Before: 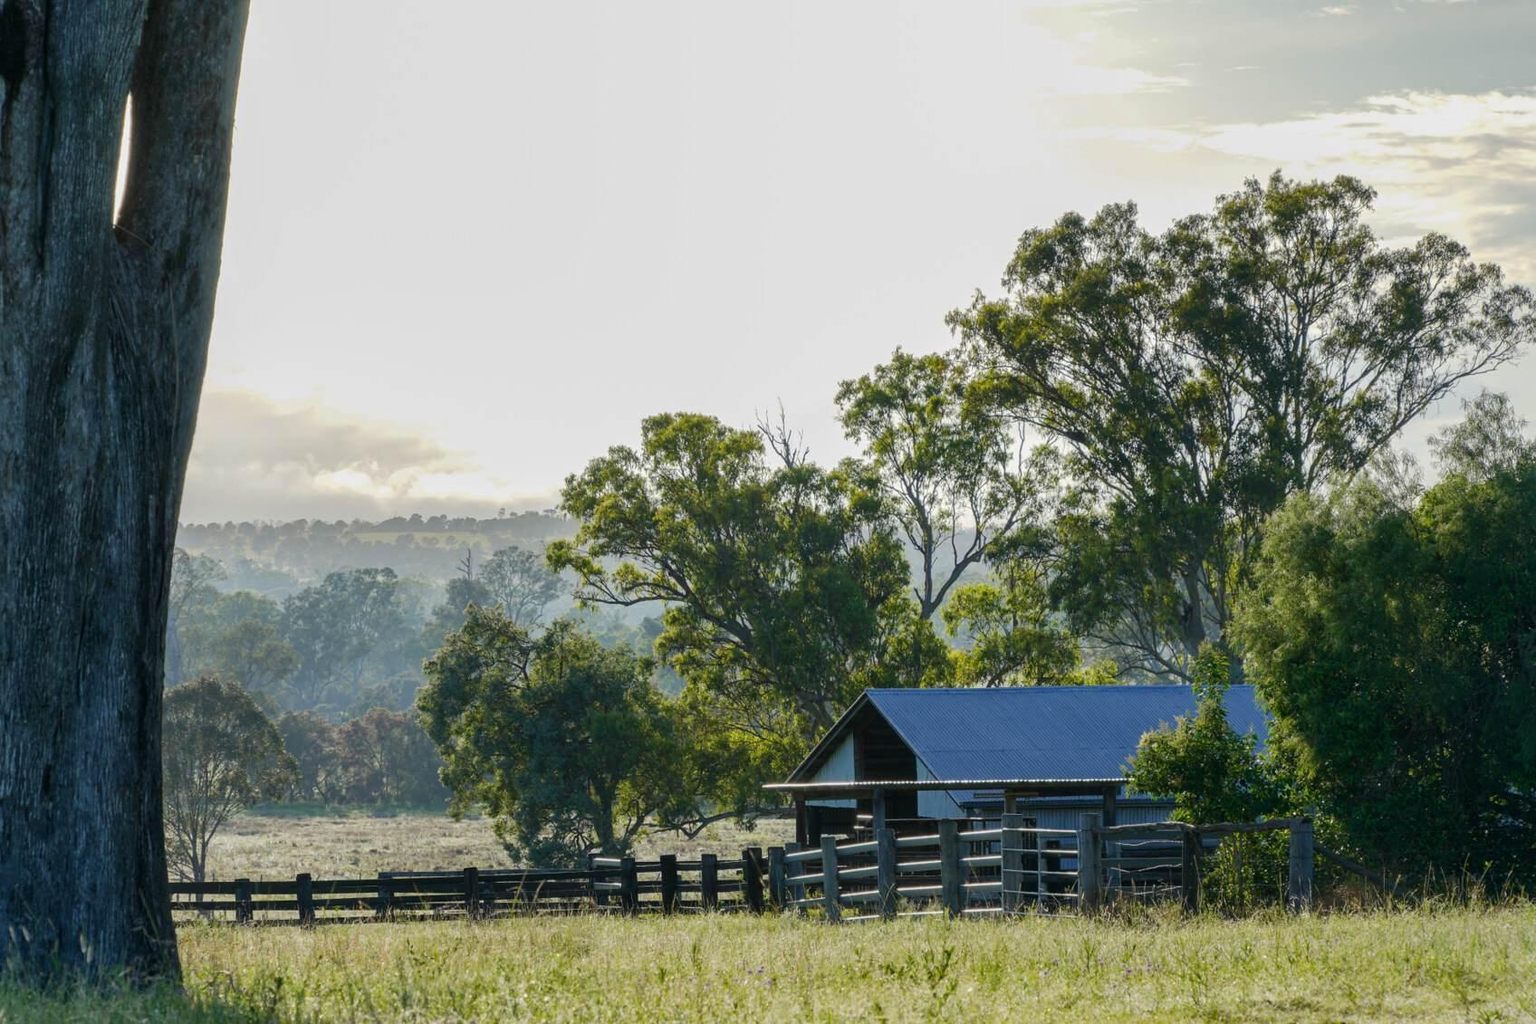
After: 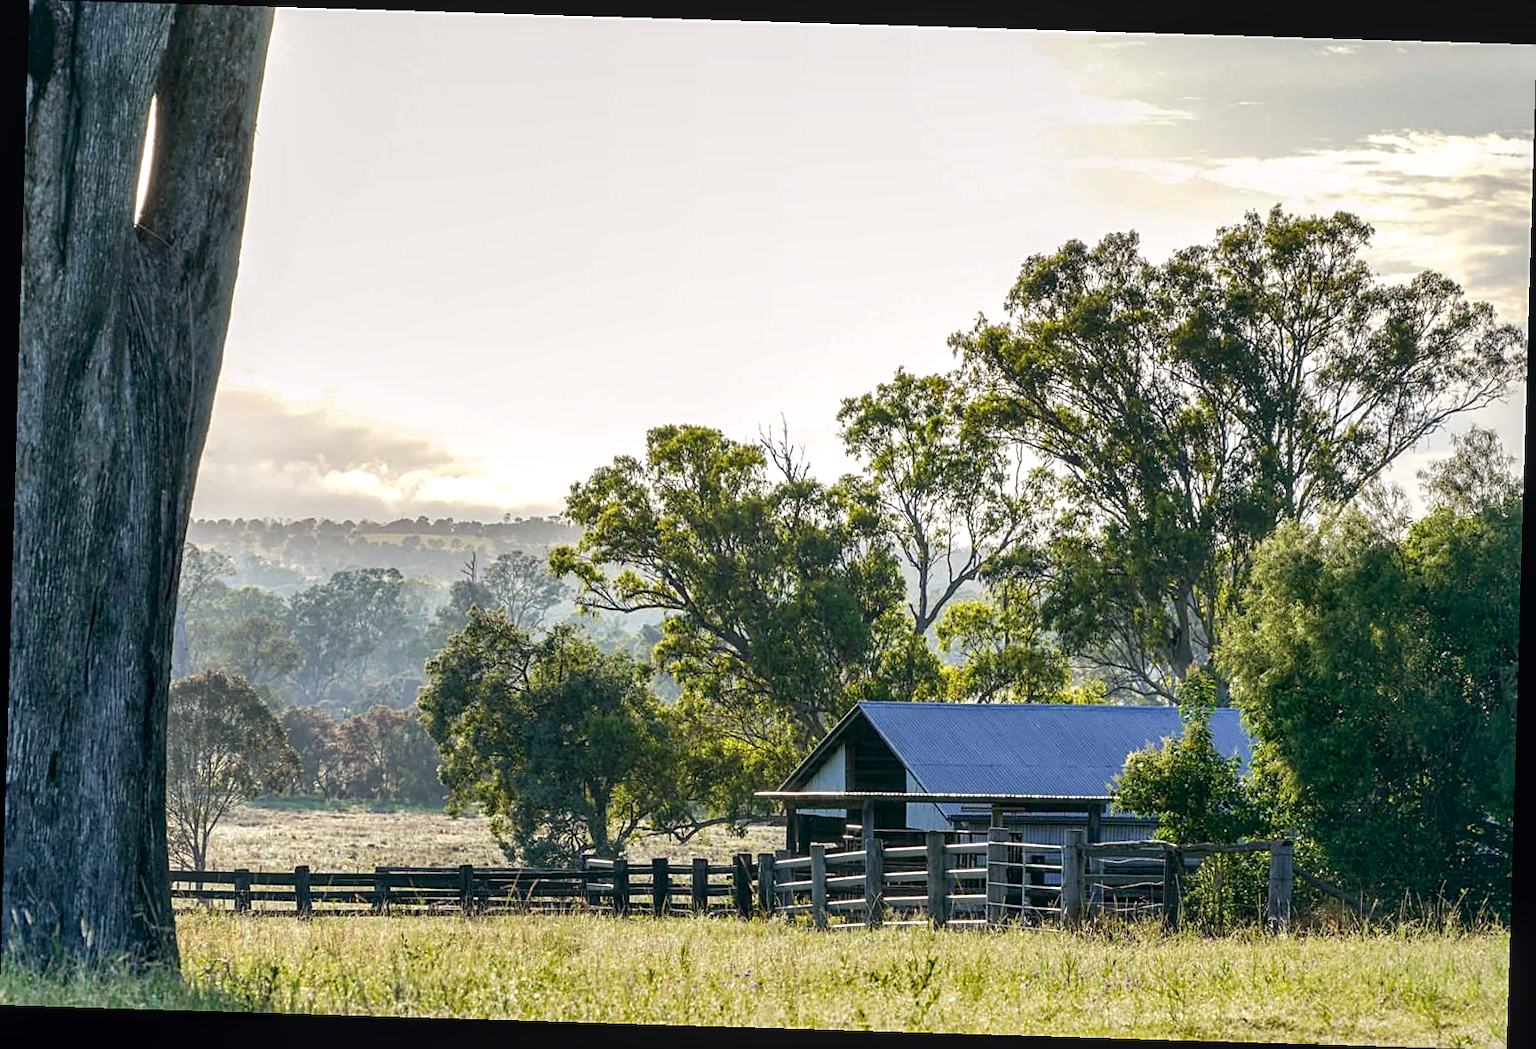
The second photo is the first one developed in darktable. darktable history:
exposure: exposure 0.515 EV, compensate highlight preservation false
rotate and perspective: rotation 1.72°, automatic cropping off
color balance: lift [0.998, 0.998, 1.001, 1.002], gamma [0.995, 1.025, 0.992, 0.975], gain [0.995, 1.02, 0.997, 0.98]
local contrast: on, module defaults
tone curve: curves: ch0 [(0, 0) (0.003, 0.003) (0.011, 0.011) (0.025, 0.025) (0.044, 0.044) (0.069, 0.068) (0.1, 0.098) (0.136, 0.134) (0.177, 0.175) (0.224, 0.221) (0.277, 0.273) (0.335, 0.331) (0.399, 0.394) (0.468, 0.462) (0.543, 0.543) (0.623, 0.623) (0.709, 0.709) (0.801, 0.801) (0.898, 0.898) (1, 1)], preserve colors none
sharpen: on, module defaults
shadows and highlights: radius 337.17, shadows 29.01, soften with gaussian
